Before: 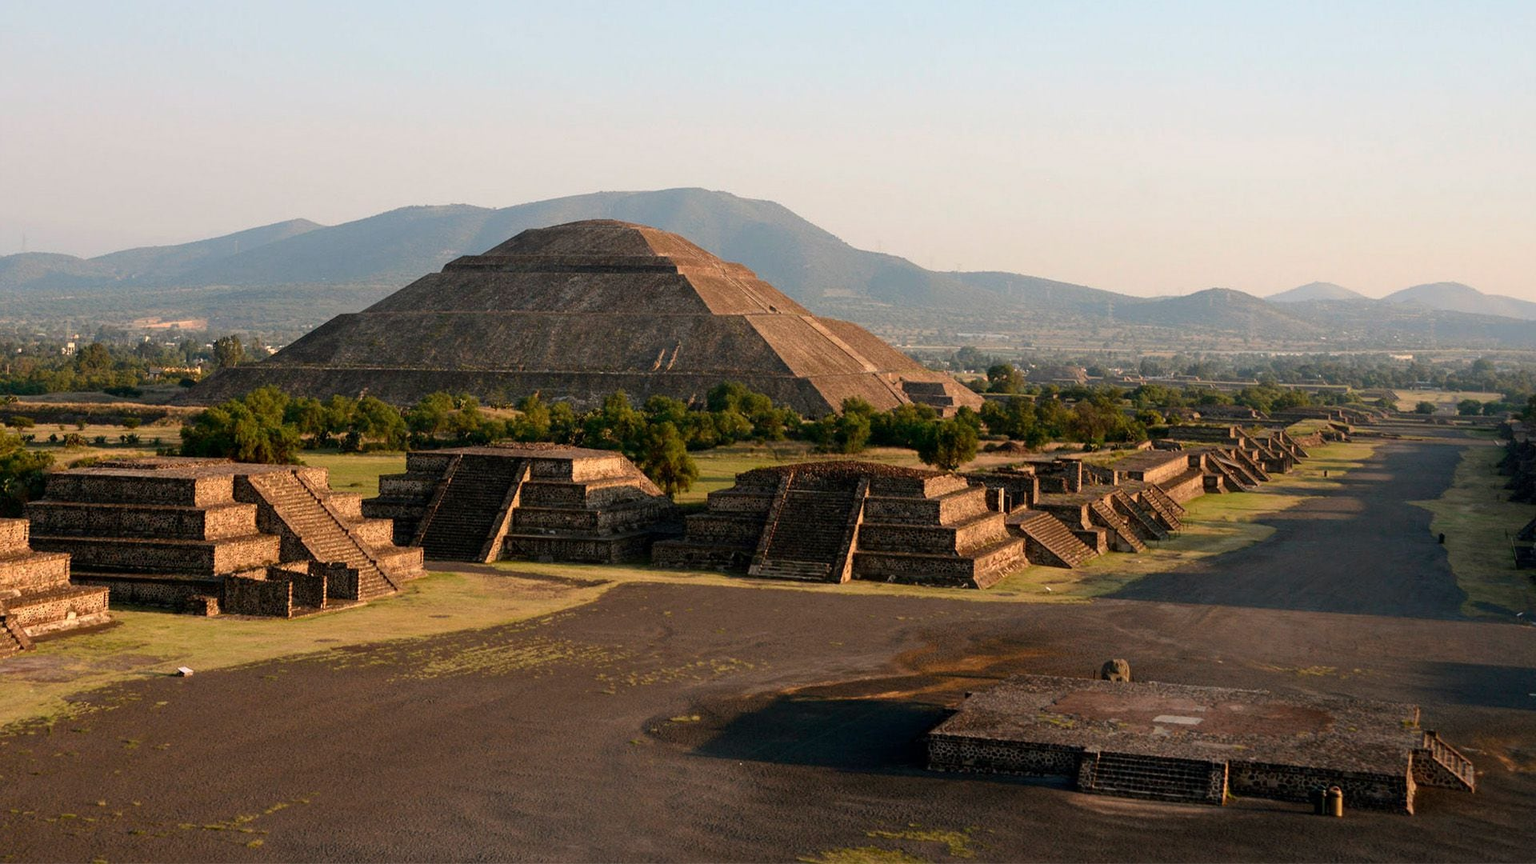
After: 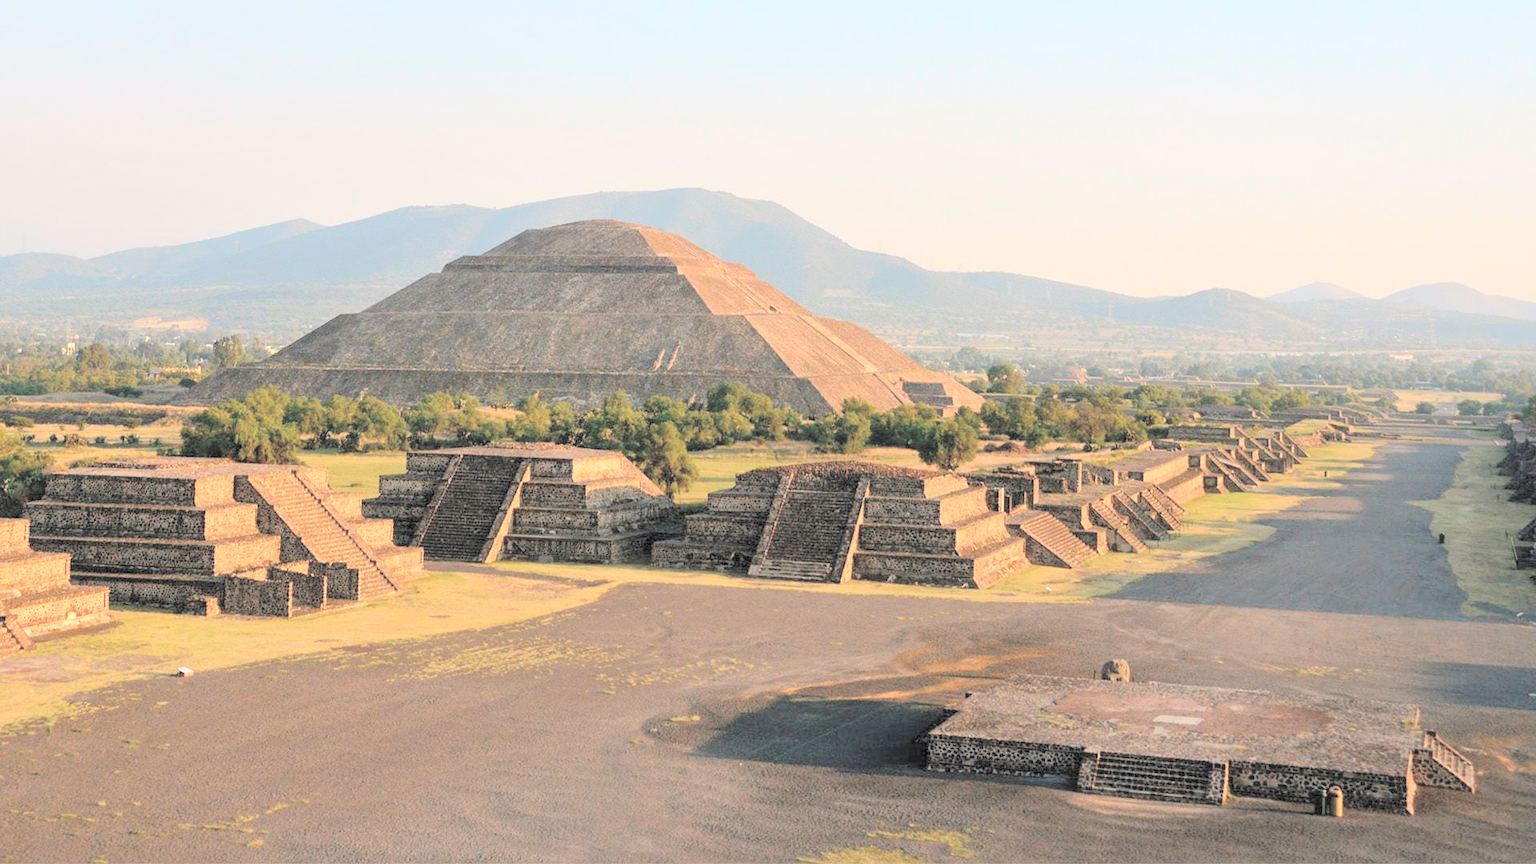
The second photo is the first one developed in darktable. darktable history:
local contrast: mode bilateral grid, contrast 20, coarseness 50, detail 120%, midtone range 0.2
contrast brightness saturation: brightness 1
